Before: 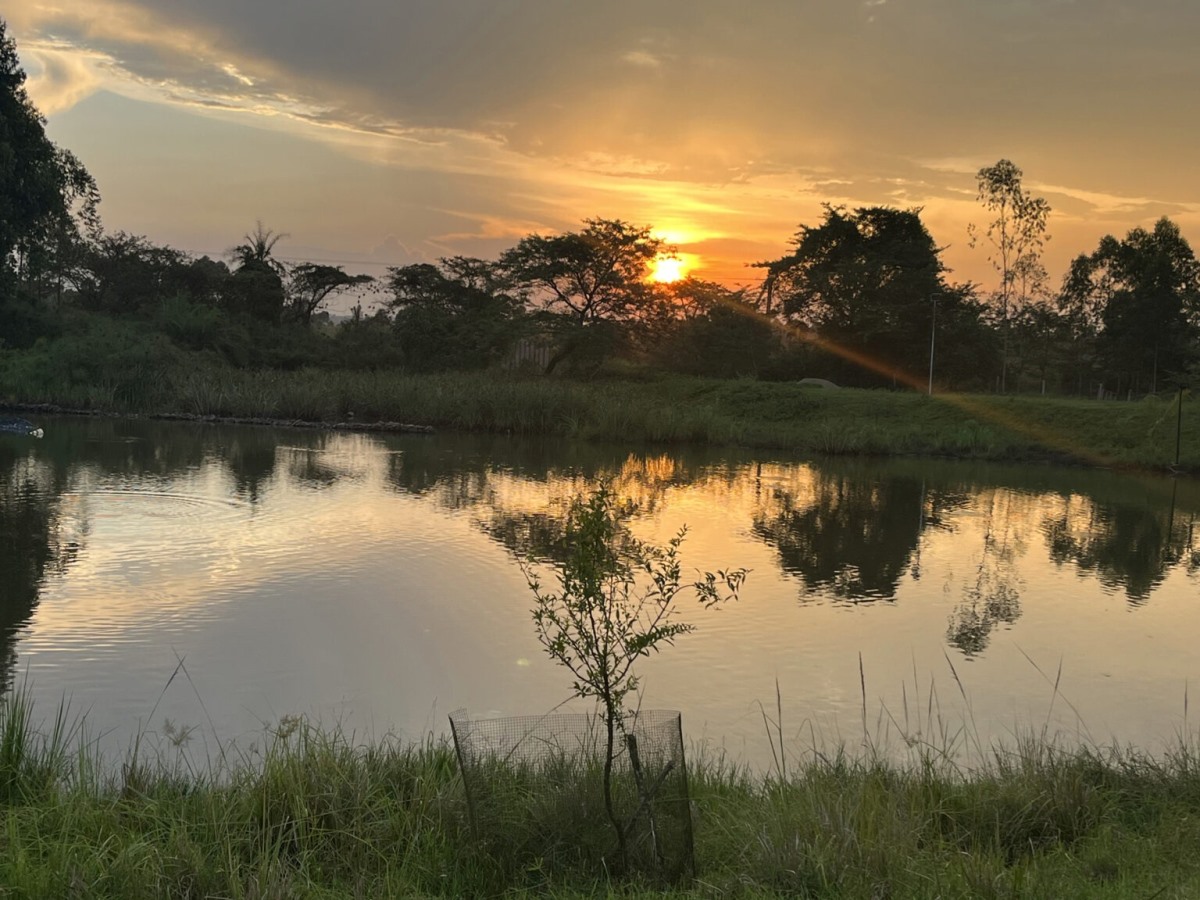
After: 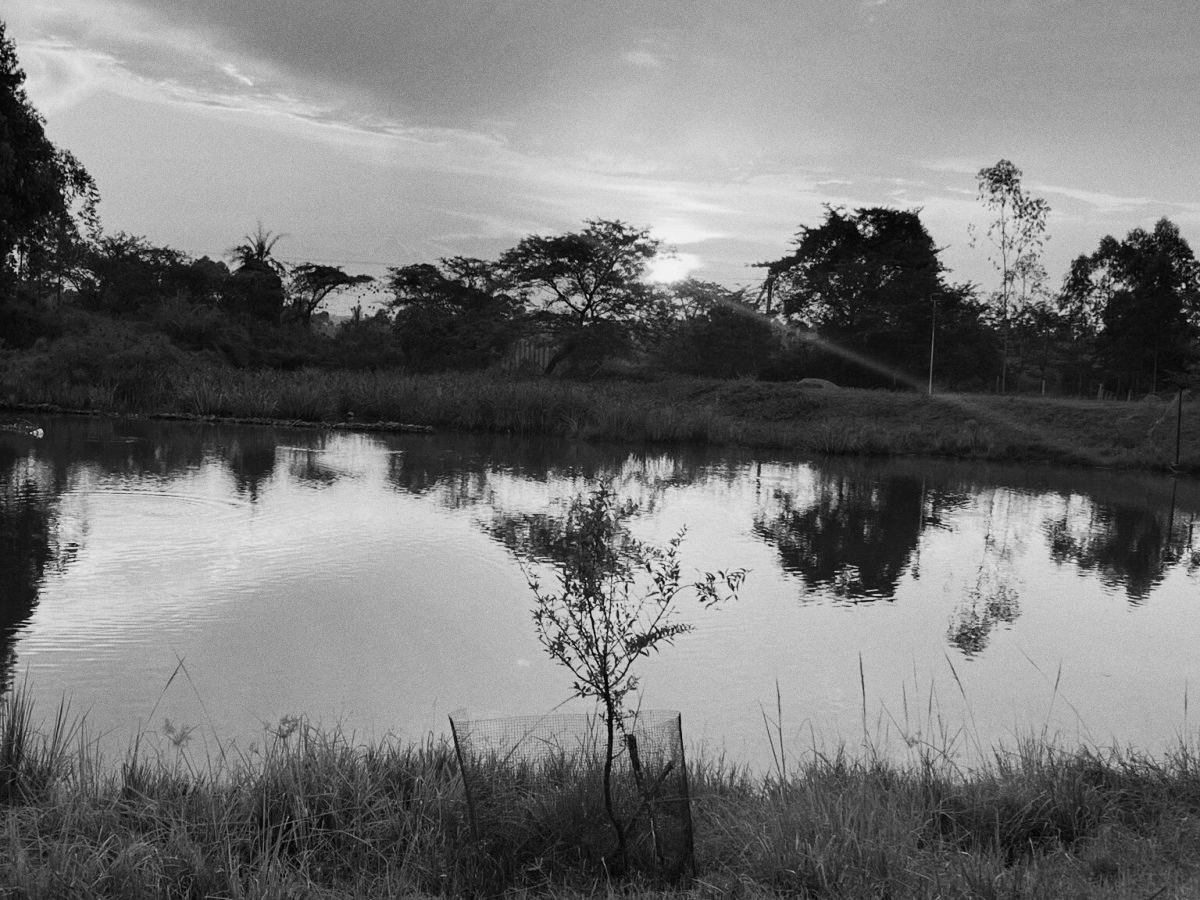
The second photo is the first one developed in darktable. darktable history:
tone curve: curves: ch0 [(0, 0) (0.037, 0.011) (0.135, 0.093) (0.266, 0.281) (0.461, 0.555) (0.581, 0.716) (0.675, 0.793) (0.767, 0.849) (0.91, 0.924) (1, 0.979)]; ch1 [(0, 0) (0.292, 0.278) (0.419, 0.423) (0.493, 0.492) (0.506, 0.5) (0.534, 0.529) (0.562, 0.562) (0.641, 0.663) (0.754, 0.76) (1, 1)]; ch2 [(0, 0) (0.294, 0.3) (0.361, 0.372) (0.429, 0.445) (0.478, 0.486) (0.502, 0.498) (0.518, 0.522) (0.531, 0.549) (0.561, 0.579) (0.64, 0.645) (0.7, 0.7) (0.861, 0.808) (1, 0.951)], color space Lab, independent channels, preserve colors none
grain: coarseness 0.09 ISO
monochrome: a 73.58, b 64.21
